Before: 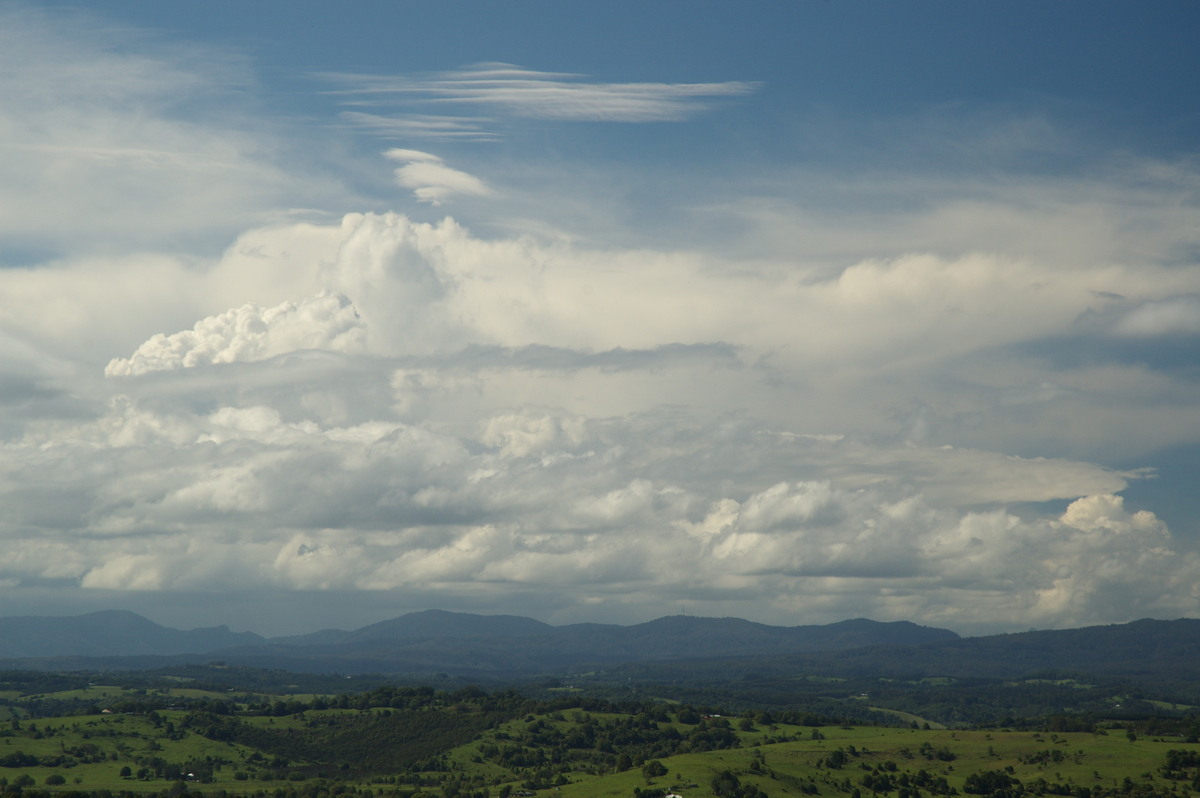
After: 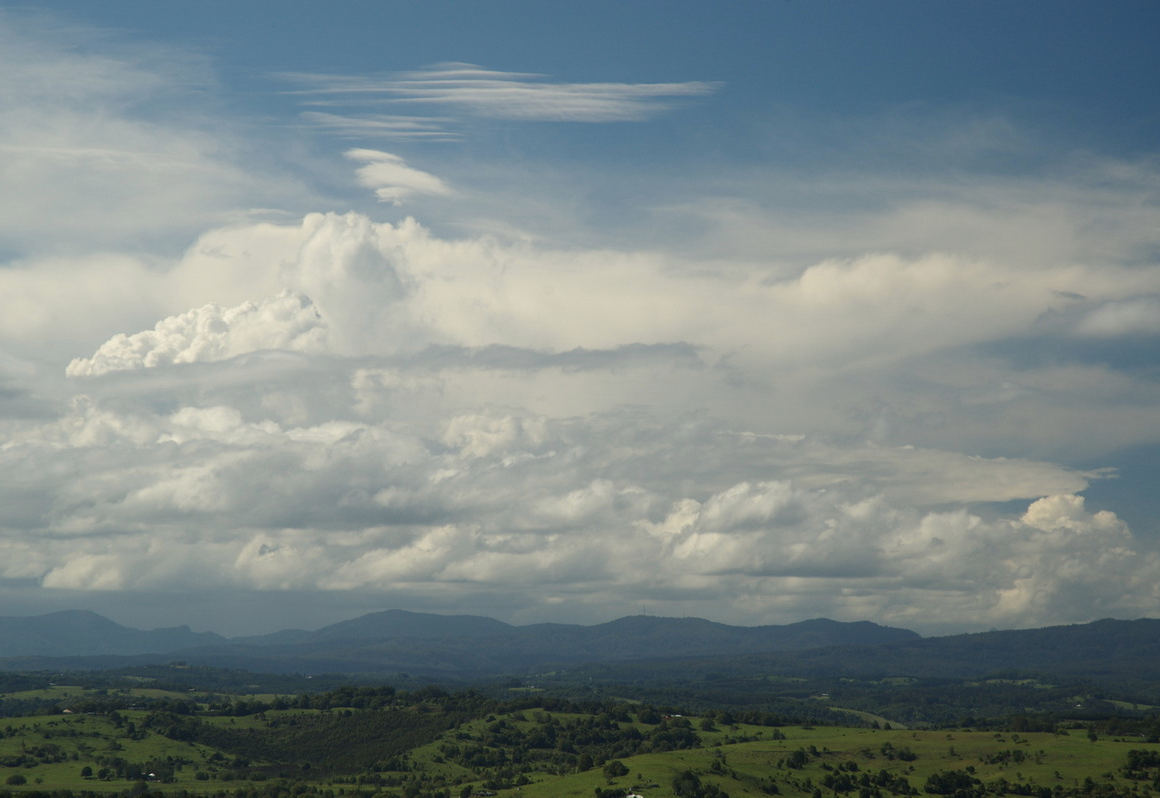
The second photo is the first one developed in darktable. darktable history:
crop and rotate: left 3.257%
color zones: curves: ch0 [(0.25, 0.5) (0.428, 0.473) (0.75, 0.5)]; ch1 [(0.243, 0.479) (0.398, 0.452) (0.75, 0.5)]
